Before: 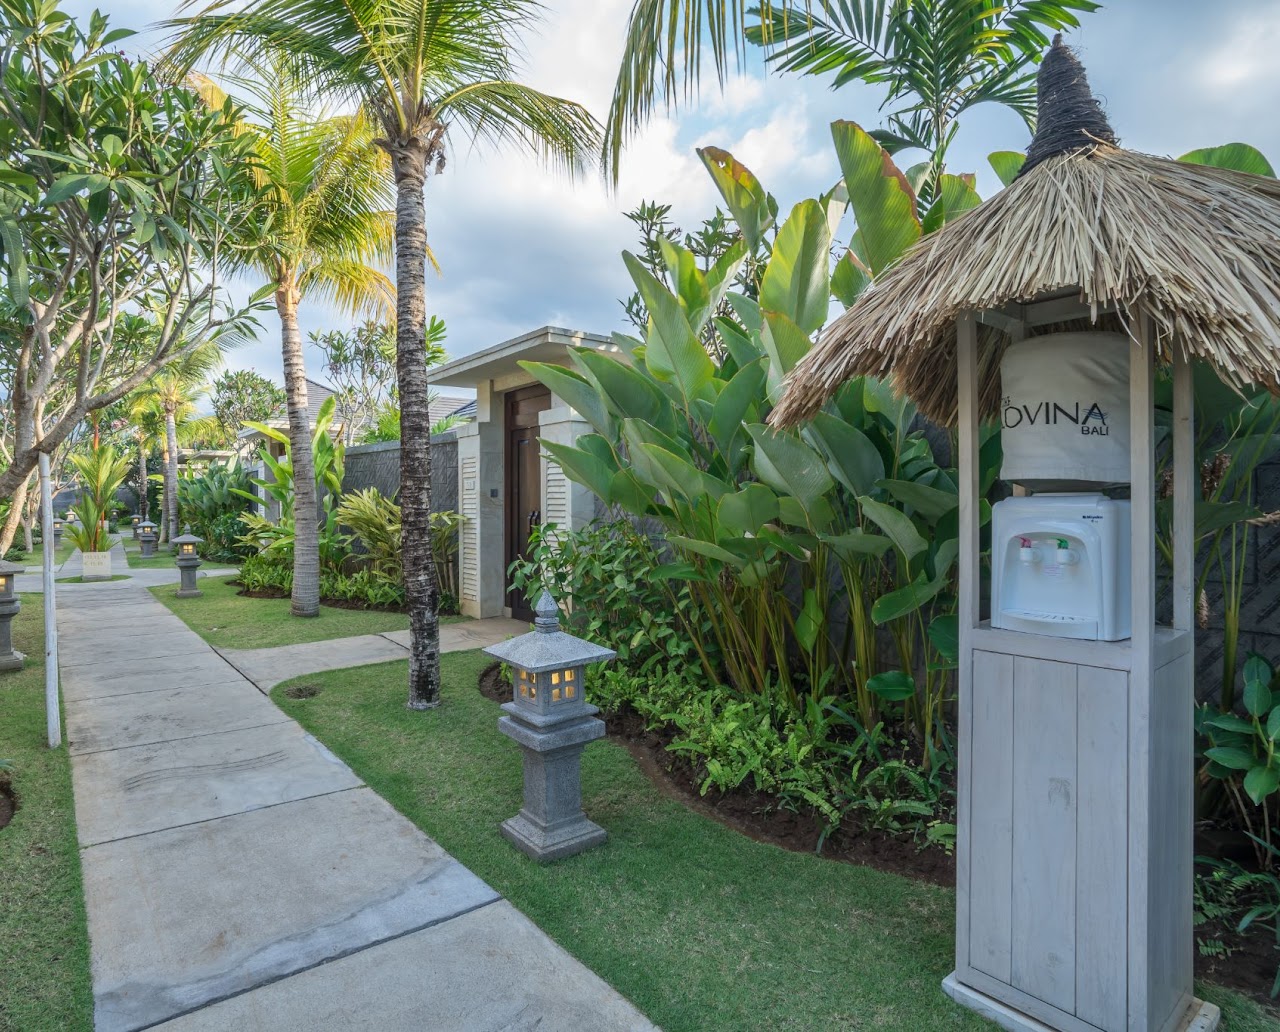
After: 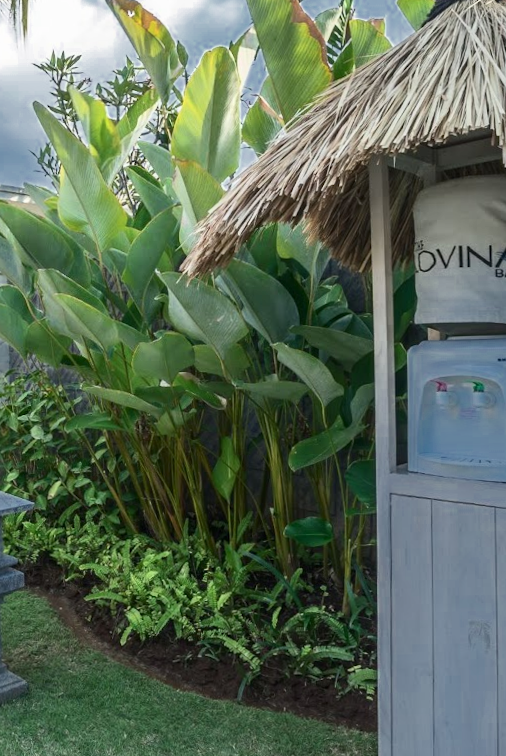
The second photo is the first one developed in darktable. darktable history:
rotate and perspective: rotation -1°, crop left 0.011, crop right 0.989, crop top 0.025, crop bottom 0.975
shadows and highlights: radius 331.84, shadows 53.55, highlights -100, compress 94.63%, highlights color adjustment 73.23%, soften with gaussian
contrast brightness saturation: contrast 0.24, brightness 0.09
crop: left 45.721%, top 13.393%, right 14.118%, bottom 10.01%
color zones: curves: ch0 [(0, 0.497) (0.143, 0.5) (0.286, 0.5) (0.429, 0.483) (0.571, 0.116) (0.714, -0.006) (0.857, 0.28) (1, 0.497)]
